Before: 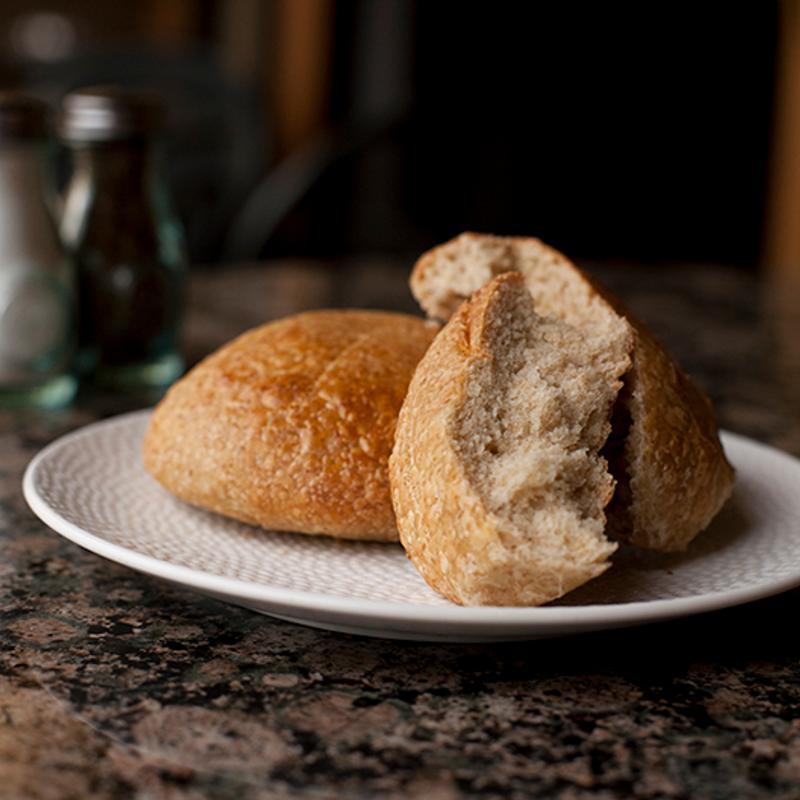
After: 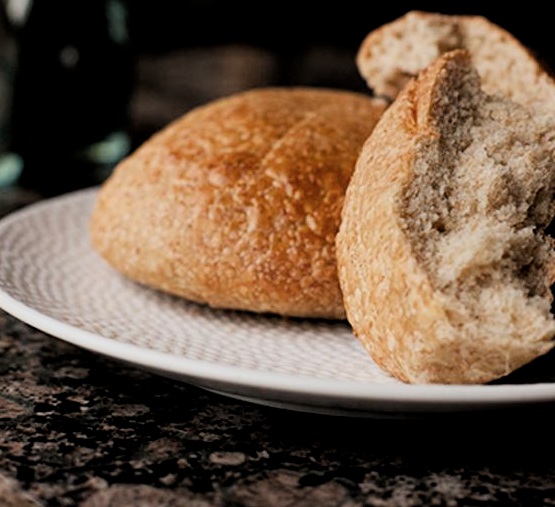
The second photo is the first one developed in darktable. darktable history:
crop: left 6.703%, top 27.785%, right 23.905%, bottom 8.739%
filmic rgb: black relative exposure -7.5 EV, white relative exposure 4.99 EV, hardness 3.35, contrast 1.298, color science v4 (2020)
local contrast: highlights 105%, shadows 100%, detail 119%, midtone range 0.2
